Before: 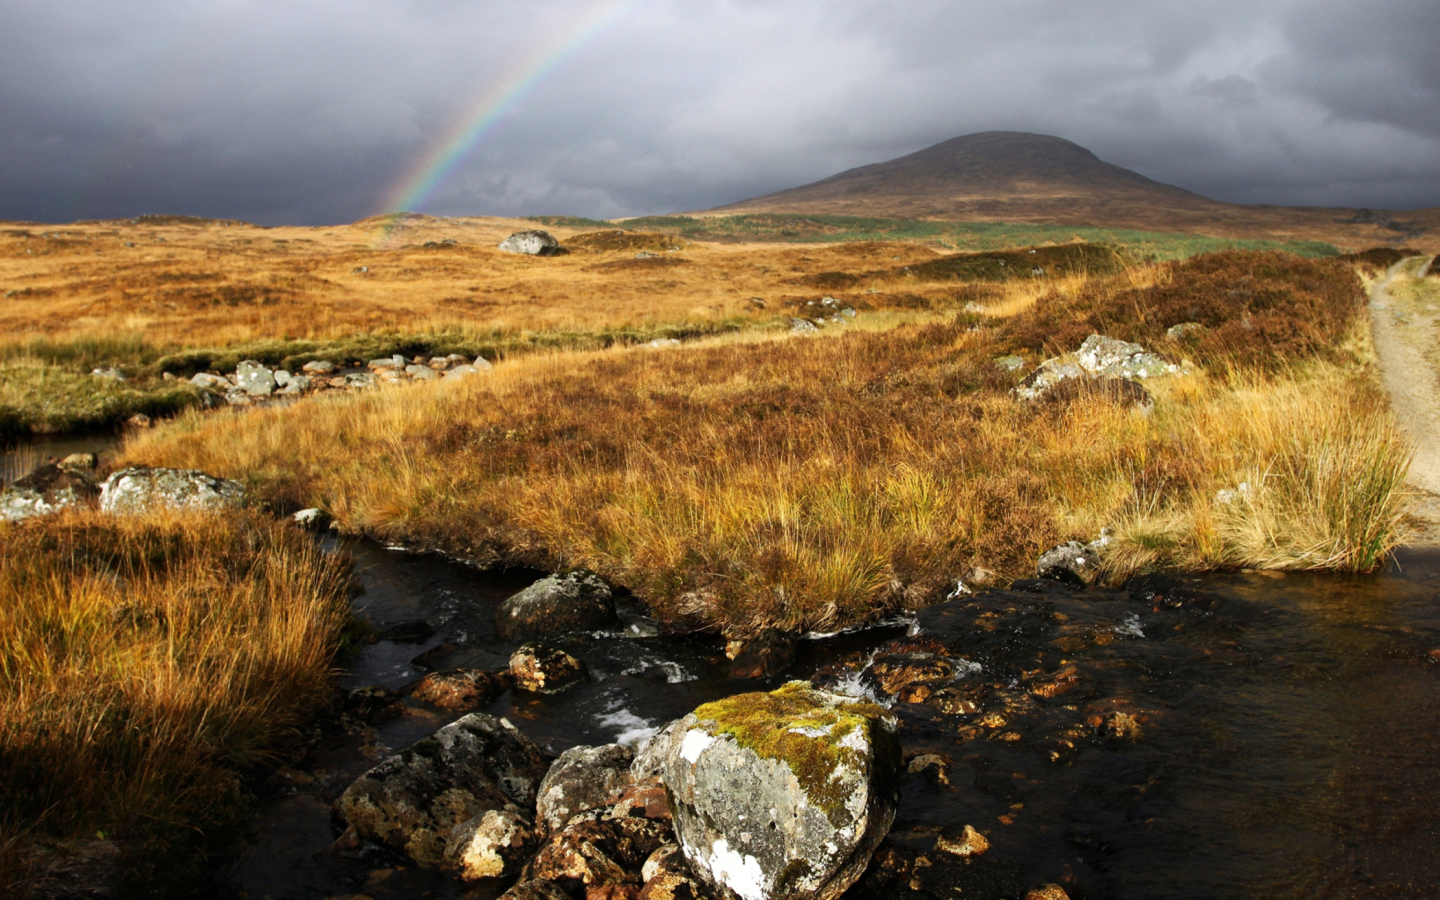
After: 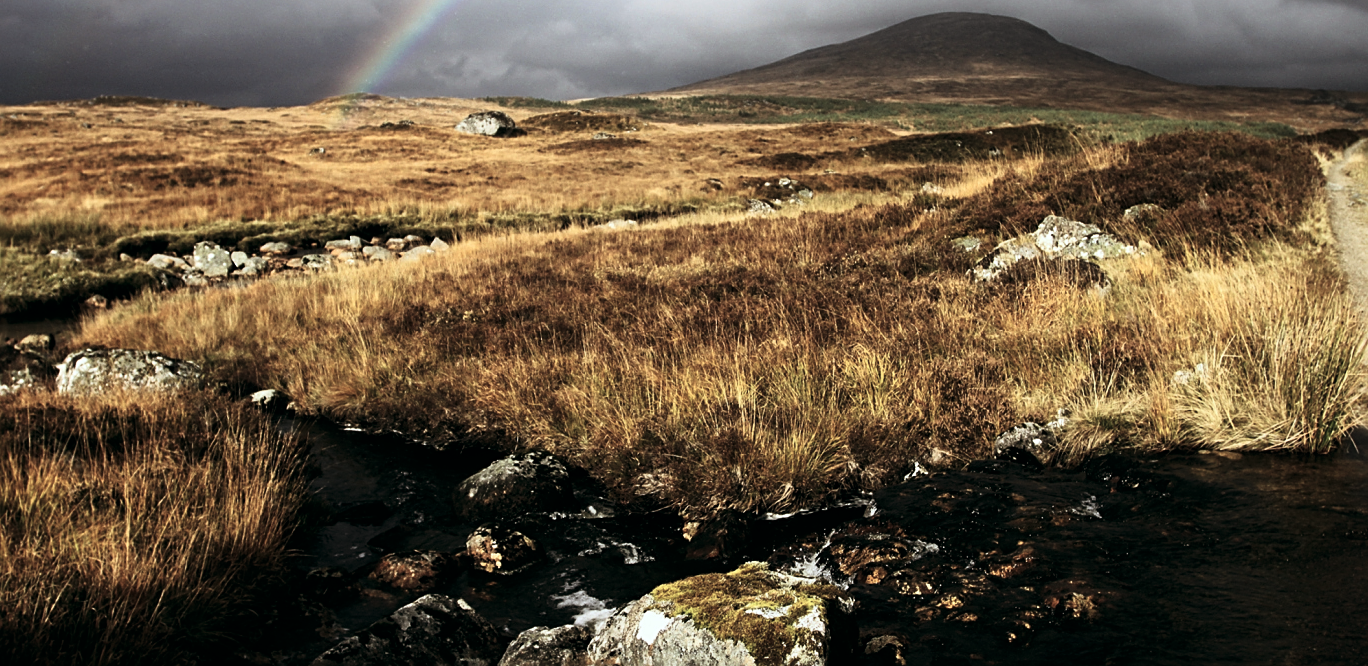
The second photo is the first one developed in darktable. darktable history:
crop and rotate: left 2.991%, top 13.302%, right 1.981%, bottom 12.636%
sharpen: on, module defaults
color balance: lift [1, 0.994, 1.002, 1.006], gamma [0.957, 1.081, 1.016, 0.919], gain [0.97, 0.972, 1.01, 1.028], input saturation 91.06%, output saturation 79.8%
tone curve: curves: ch0 [(0, 0) (0.042, 0.01) (0.223, 0.123) (0.59, 0.574) (0.802, 0.868) (1, 1)], color space Lab, linked channels, preserve colors none
